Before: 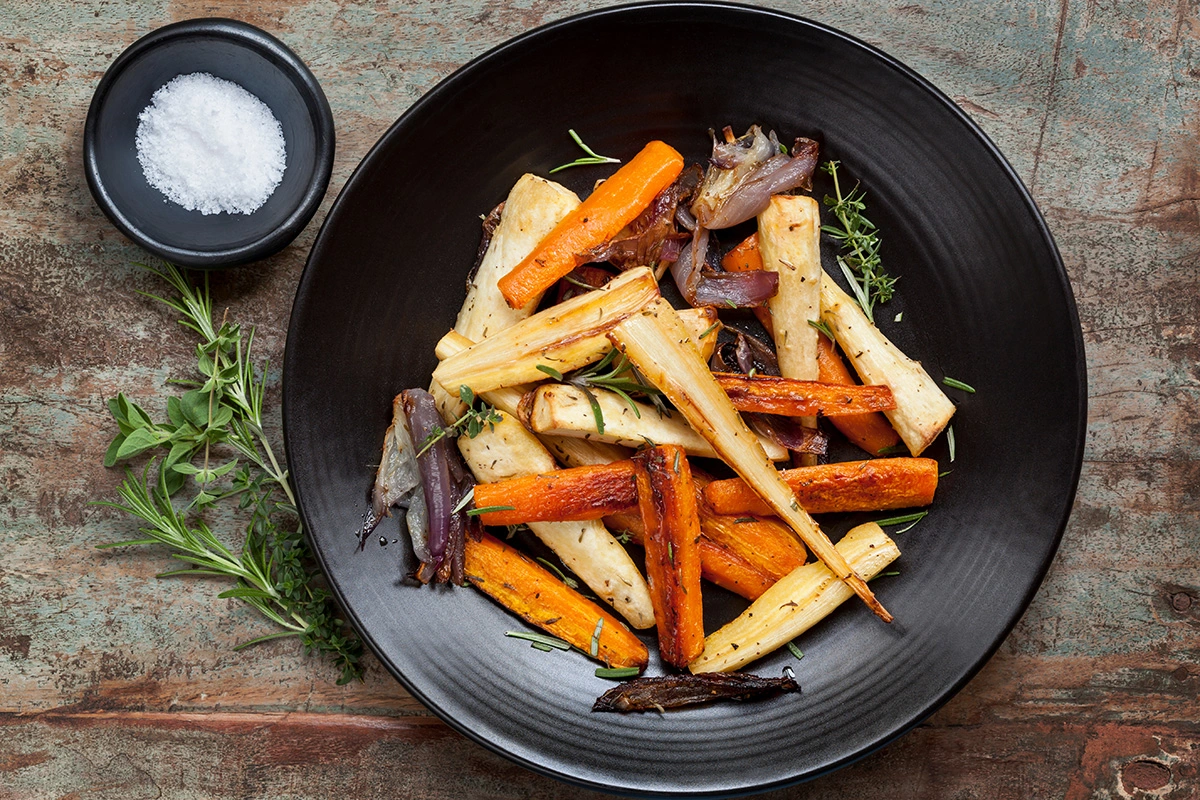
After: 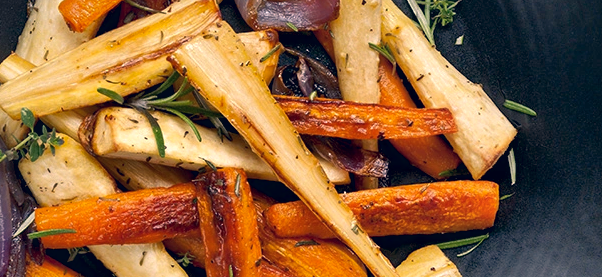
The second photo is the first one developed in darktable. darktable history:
shadows and highlights: on, module defaults
color correction: highlights a* 10.32, highlights b* 14.66, shadows a* -9.59, shadows b* -15.02
white balance: red 0.983, blue 1.036
crop: left 36.607%, top 34.735%, right 13.146%, bottom 30.611%
local contrast: mode bilateral grid, contrast 70, coarseness 75, detail 180%, midtone range 0.2
